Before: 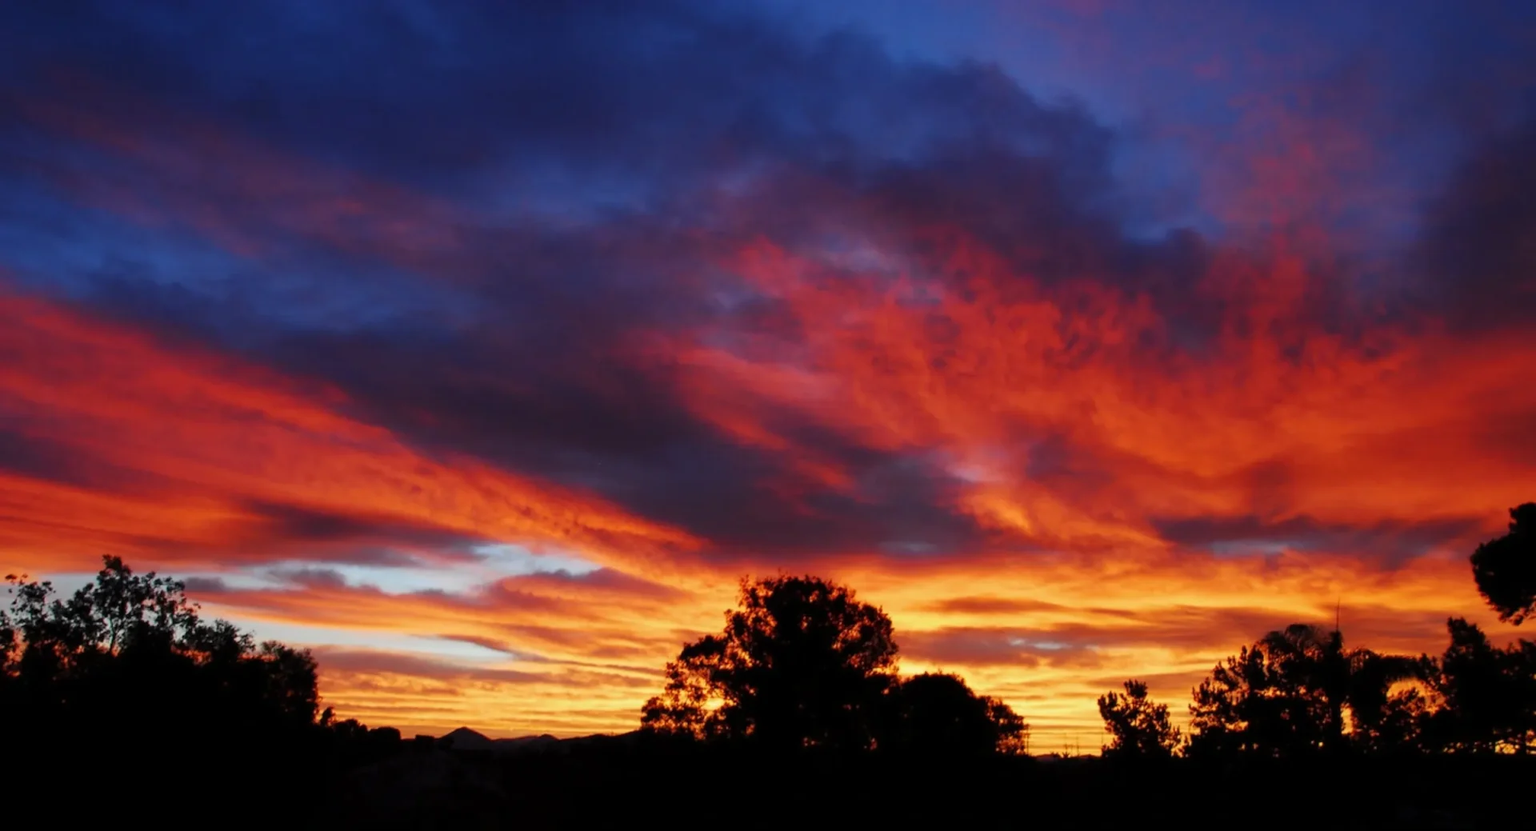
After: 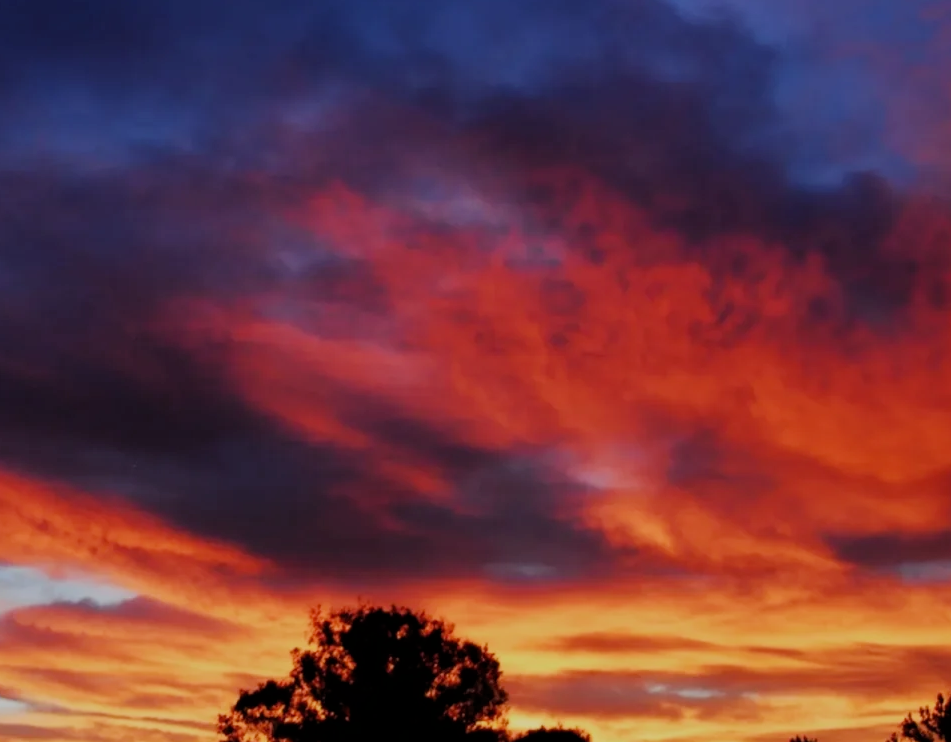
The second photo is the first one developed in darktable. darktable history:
filmic rgb: black relative exposure -7.65 EV, white relative exposure 4.56 EV, hardness 3.61
crop: left 32.075%, top 10.976%, right 18.355%, bottom 17.596%
